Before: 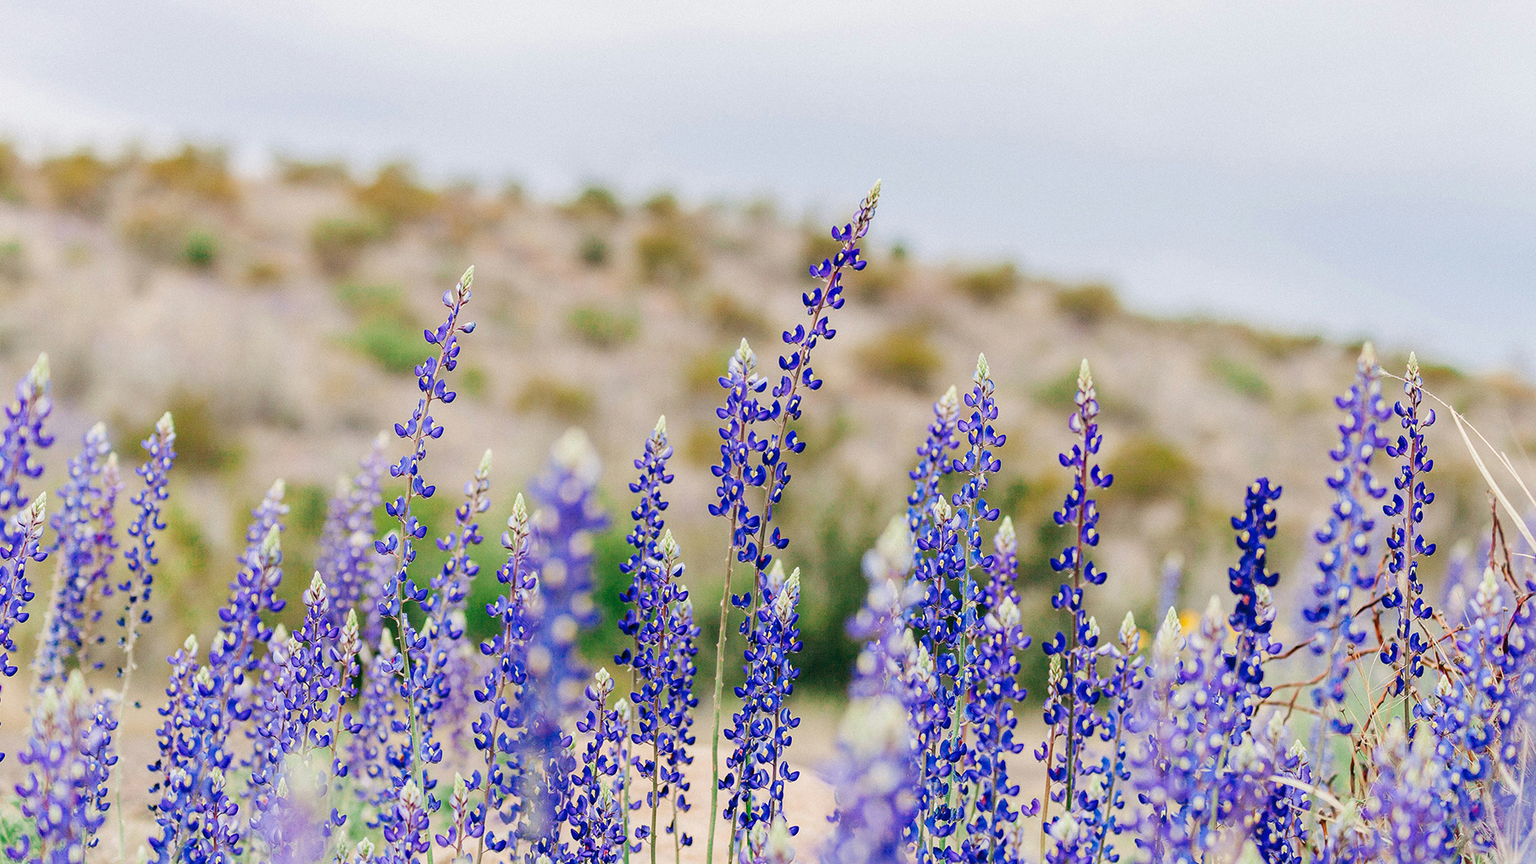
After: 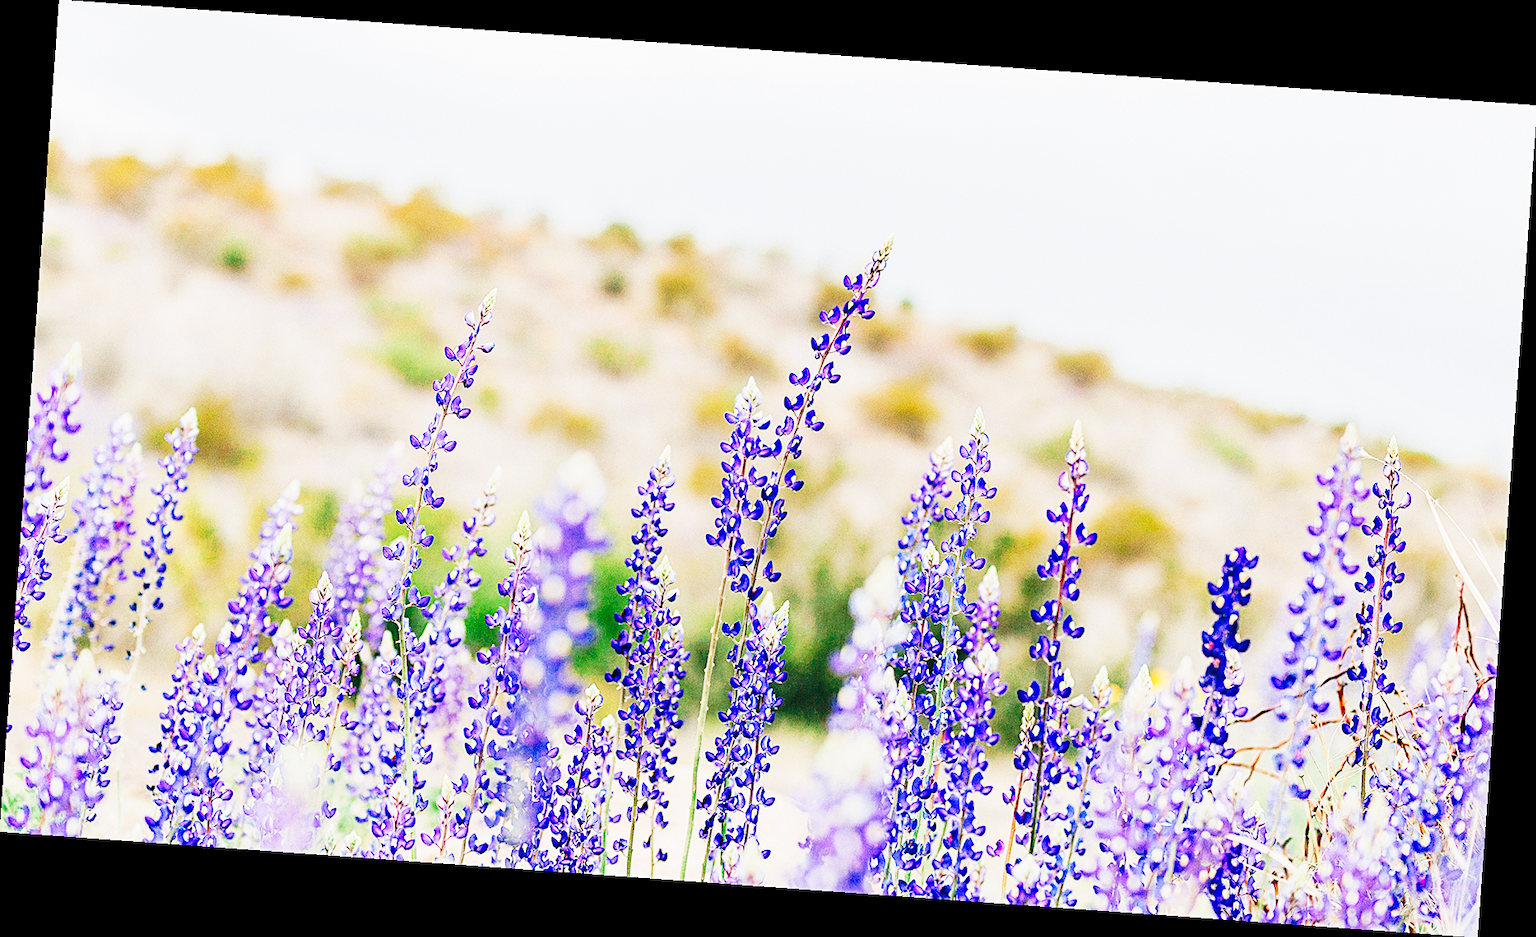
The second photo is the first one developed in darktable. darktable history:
rotate and perspective: rotation 4.1°, automatic cropping off
sharpen: on, module defaults
tone curve: curves: ch0 [(0, 0) (0.003, 0.003) (0.011, 0.013) (0.025, 0.028) (0.044, 0.05) (0.069, 0.078) (0.1, 0.113) (0.136, 0.153) (0.177, 0.2) (0.224, 0.271) (0.277, 0.374) (0.335, 0.47) (0.399, 0.574) (0.468, 0.688) (0.543, 0.79) (0.623, 0.859) (0.709, 0.919) (0.801, 0.957) (0.898, 0.978) (1, 1)], preserve colors none
